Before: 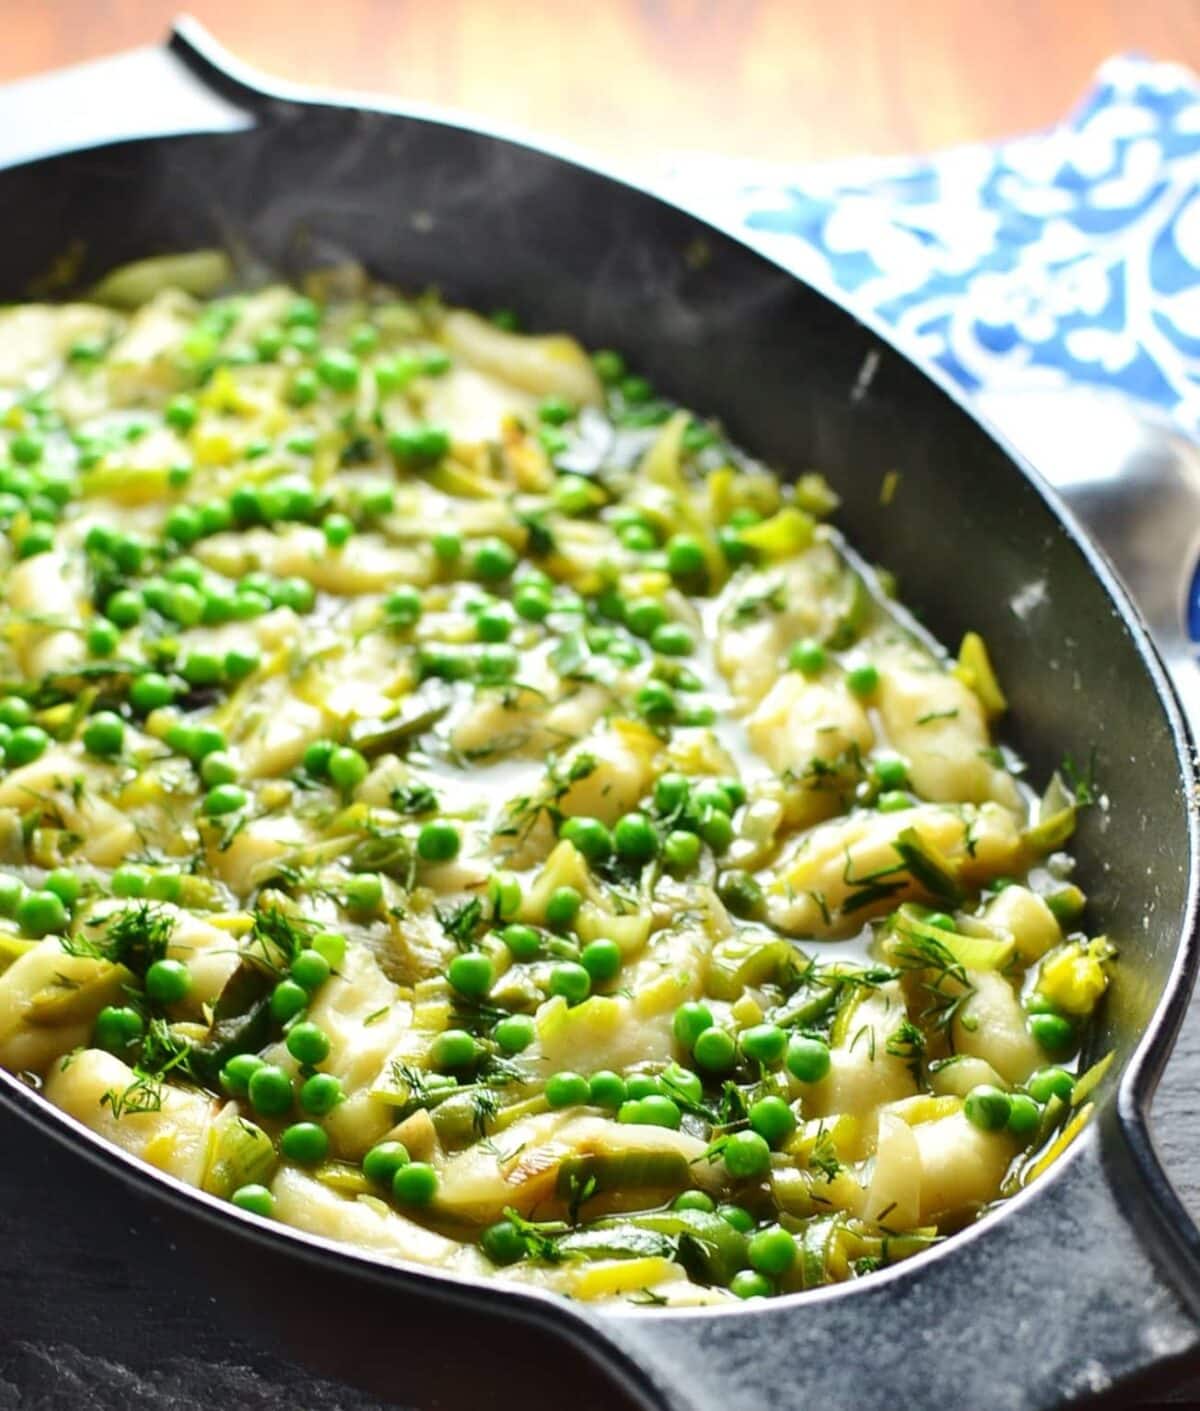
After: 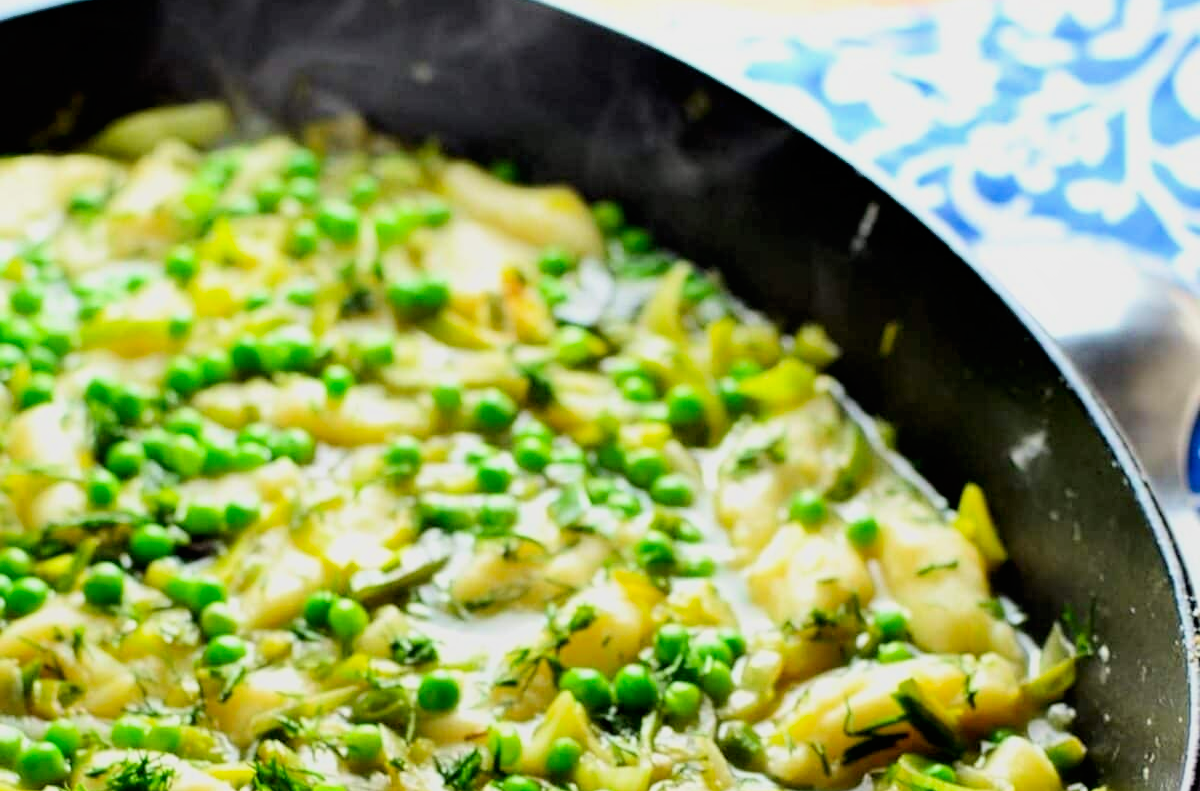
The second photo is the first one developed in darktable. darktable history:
contrast equalizer: y [[0.439, 0.44, 0.442, 0.457, 0.493, 0.498], [0.5 ×6], [0.5 ×6], [0 ×6], [0 ×6]], mix 0.59
filmic rgb: black relative exposure -7.82 EV, white relative exposure 4.29 EV, hardness 3.86, color science v6 (2022)
crop and rotate: top 10.605%, bottom 33.274%
tone curve: curves: ch0 [(0, 0) (0.003, 0) (0.011, 0.001) (0.025, 0.003) (0.044, 0.004) (0.069, 0.007) (0.1, 0.01) (0.136, 0.033) (0.177, 0.082) (0.224, 0.141) (0.277, 0.208) (0.335, 0.282) (0.399, 0.363) (0.468, 0.451) (0.543, 0.545) (0.623, 0.647) (0.709, 0.756) (0.801, 0.87) (0.898, 0.972) (1, 1)], preserve colors none
